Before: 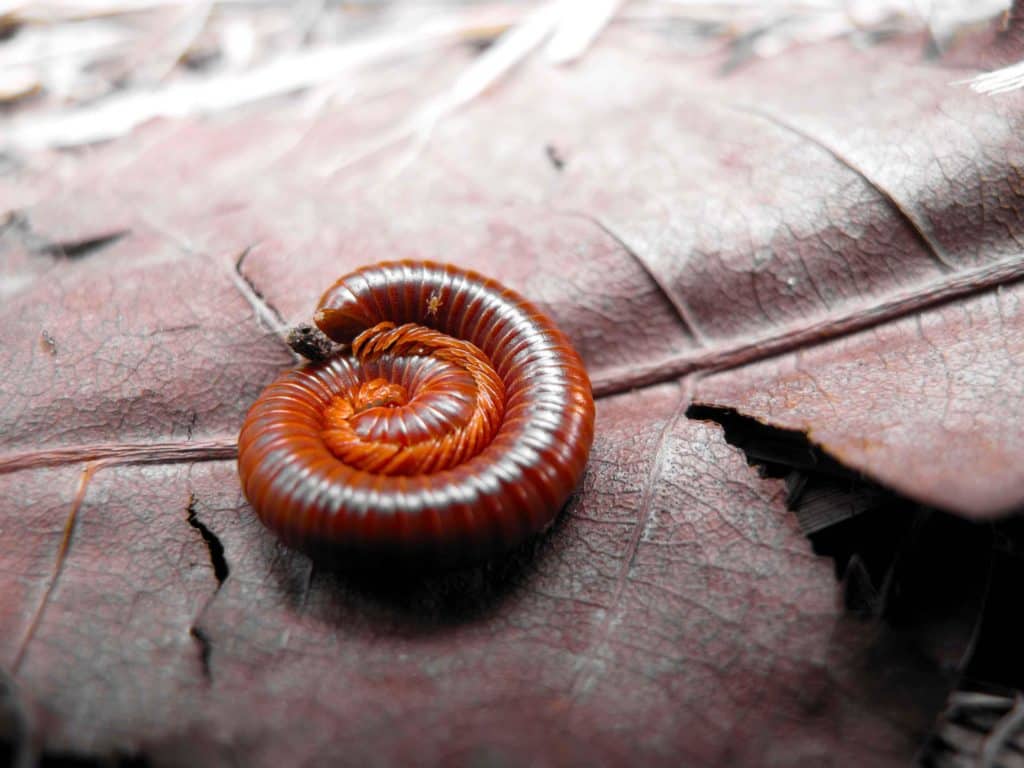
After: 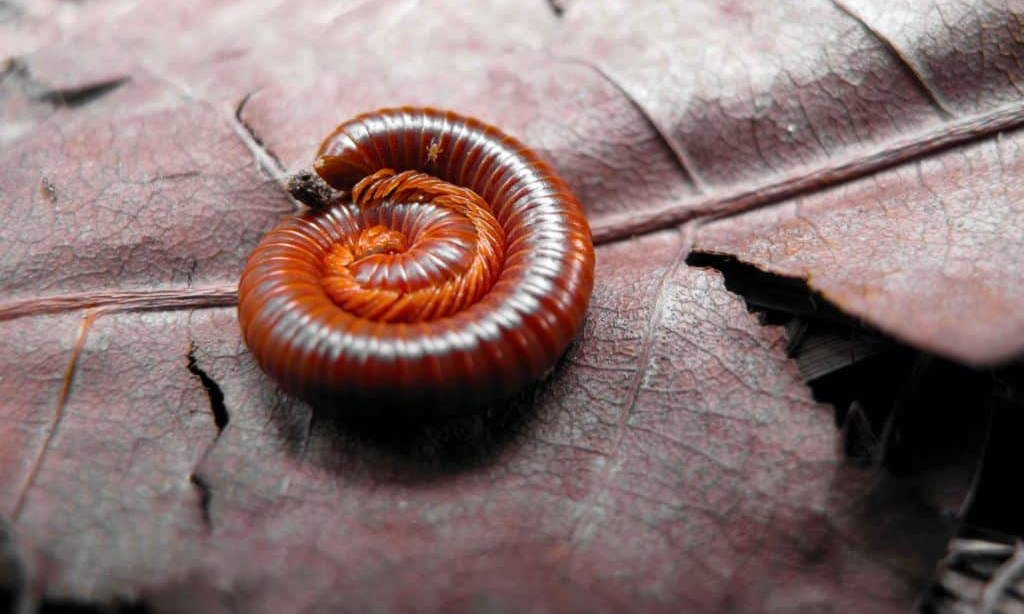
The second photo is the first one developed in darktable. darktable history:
shadows and highlights: soften with gaussian
crop and rotate: top 19.977%
